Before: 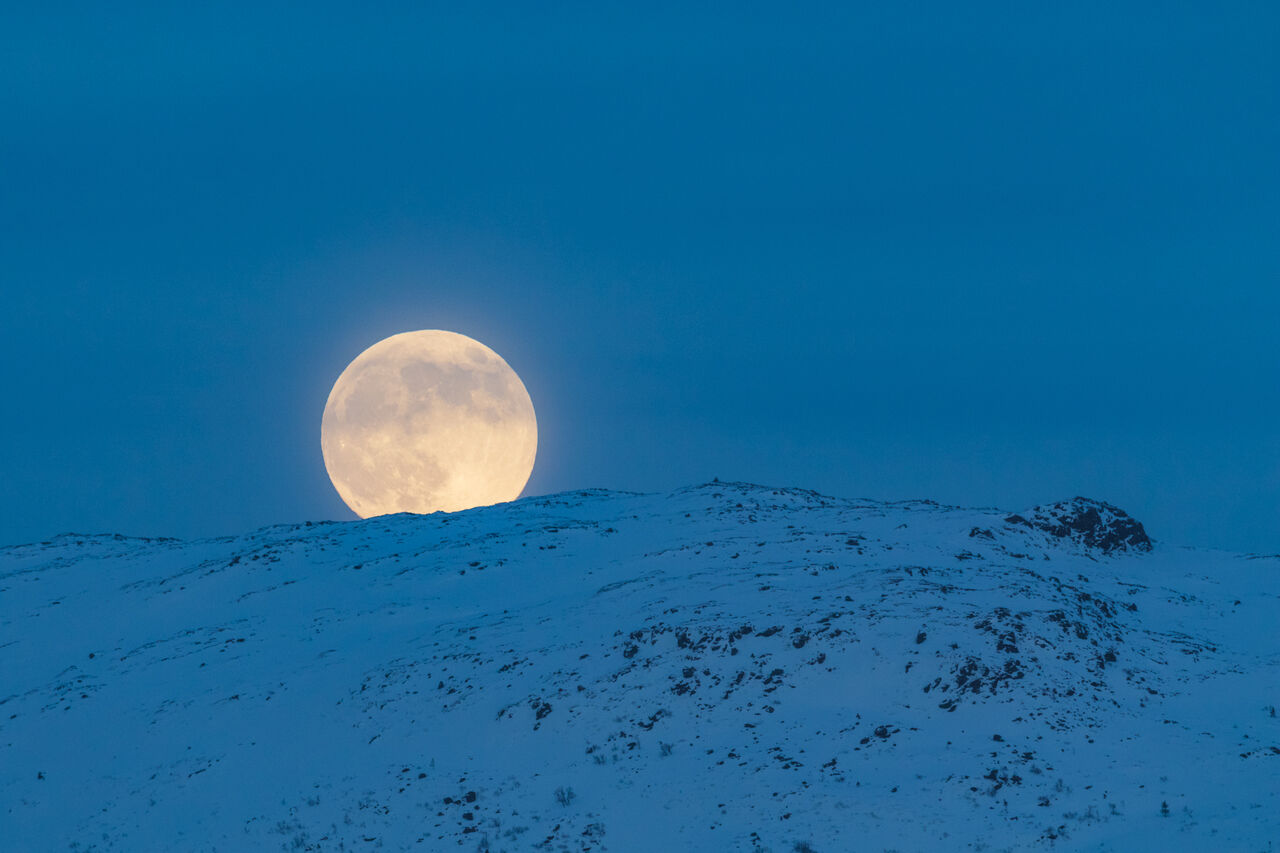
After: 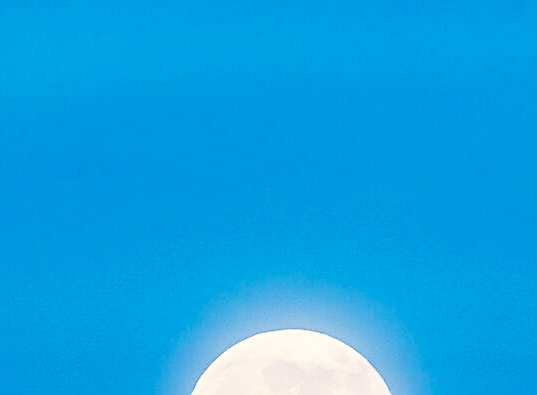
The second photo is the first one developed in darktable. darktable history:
sharpen: on, module defaults
crop and rotate: left 10.817%, top 0.062%, right 47.194%, bottom 53.626%
base curve: curves: ch0 [(0, 0) (0.007, 0.004) (0.027, 0.03) (0.046, 0.07) (0.207, 0.54) (0.442, 0.872) (0.673, 0.972) (1, 1)], preserve colors none
